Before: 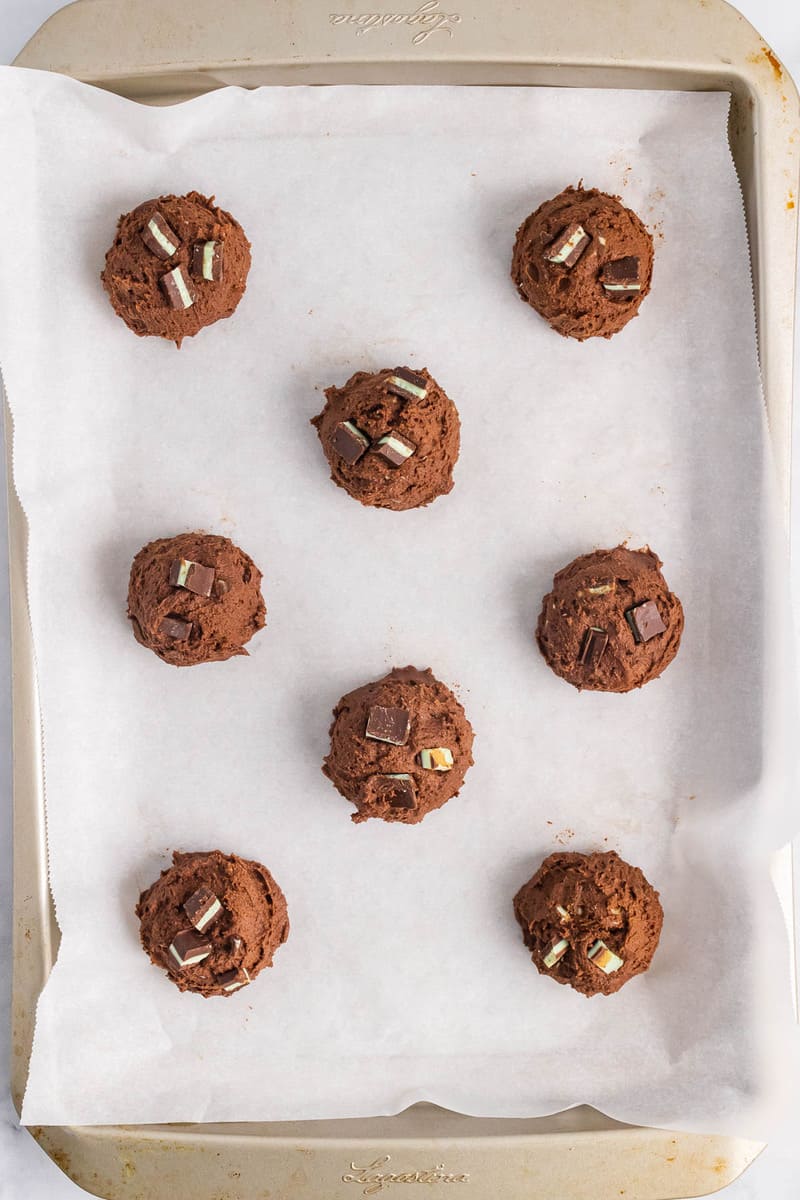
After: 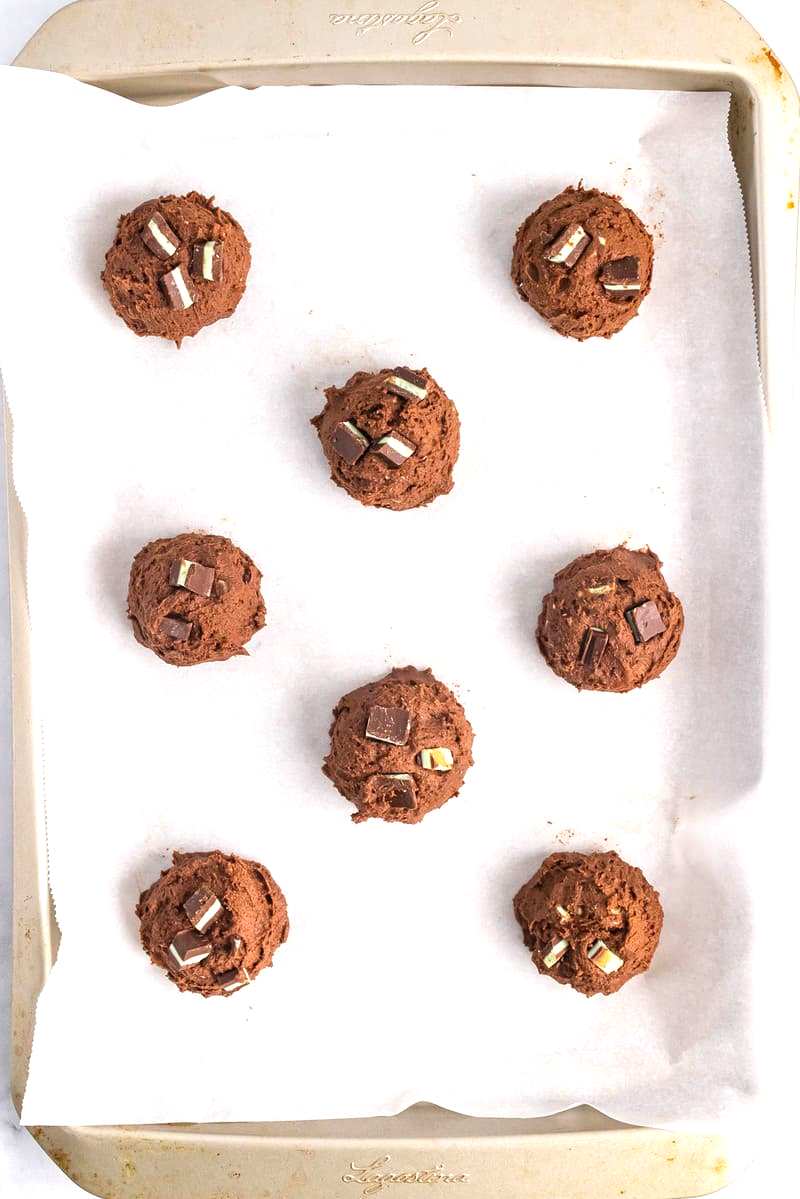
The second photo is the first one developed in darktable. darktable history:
crop: bottom 0.071%
exposure: exposure 0.6 EV, compensate highlight preservation false
